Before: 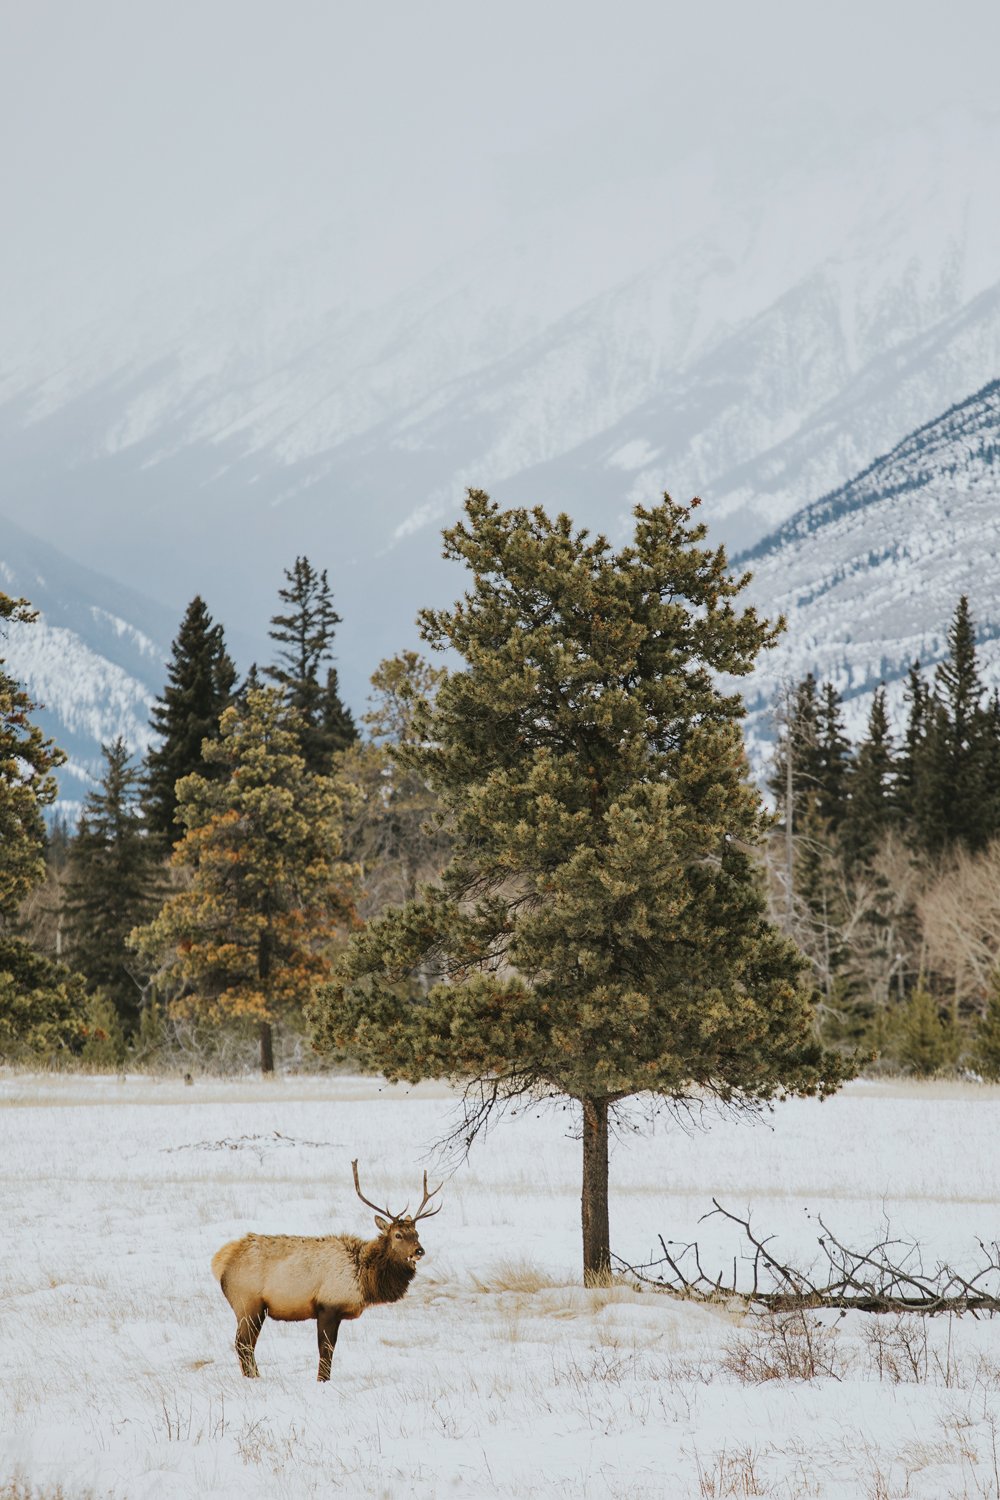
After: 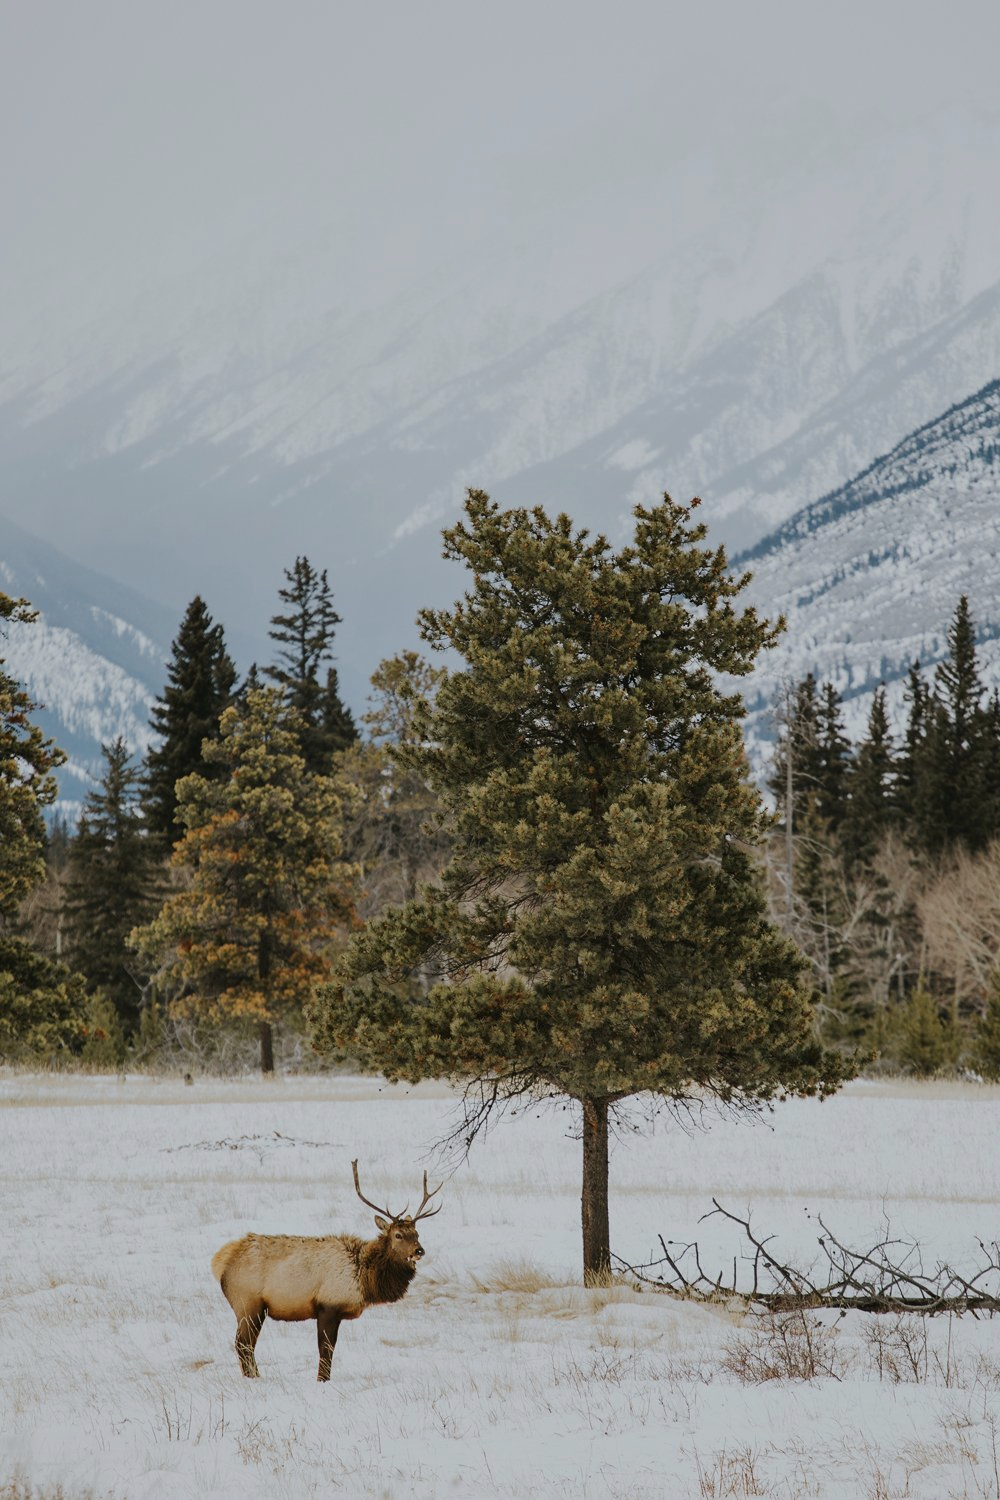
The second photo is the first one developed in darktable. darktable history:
contrast brightness saturation: contrast 0.08, saturation 0.02
exposure: exposure -0.492 EV, compensate highlight preservation false
